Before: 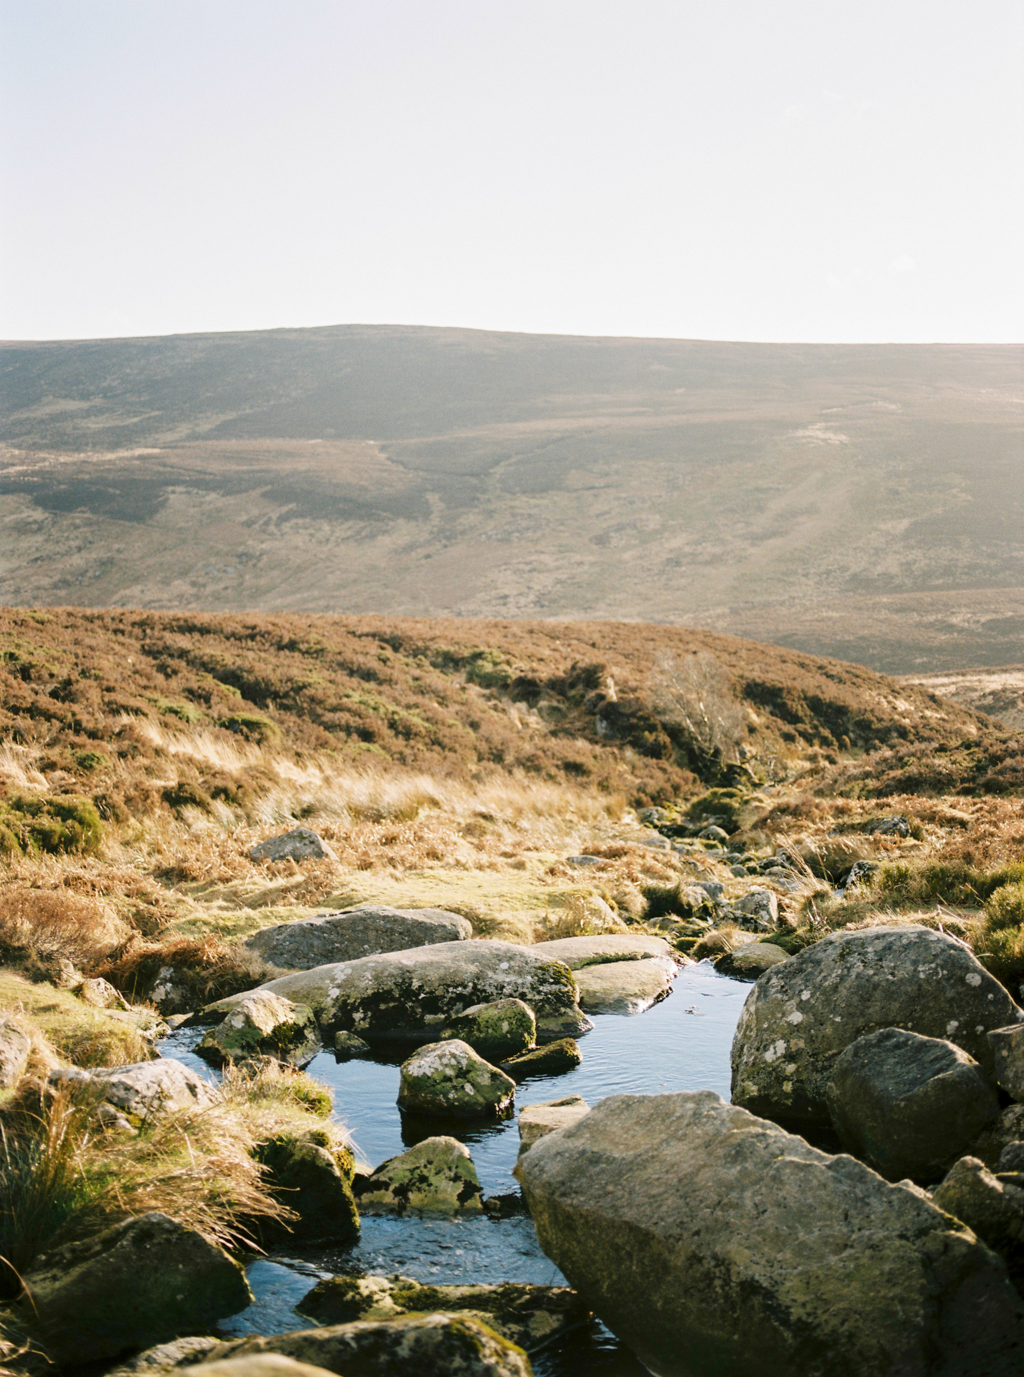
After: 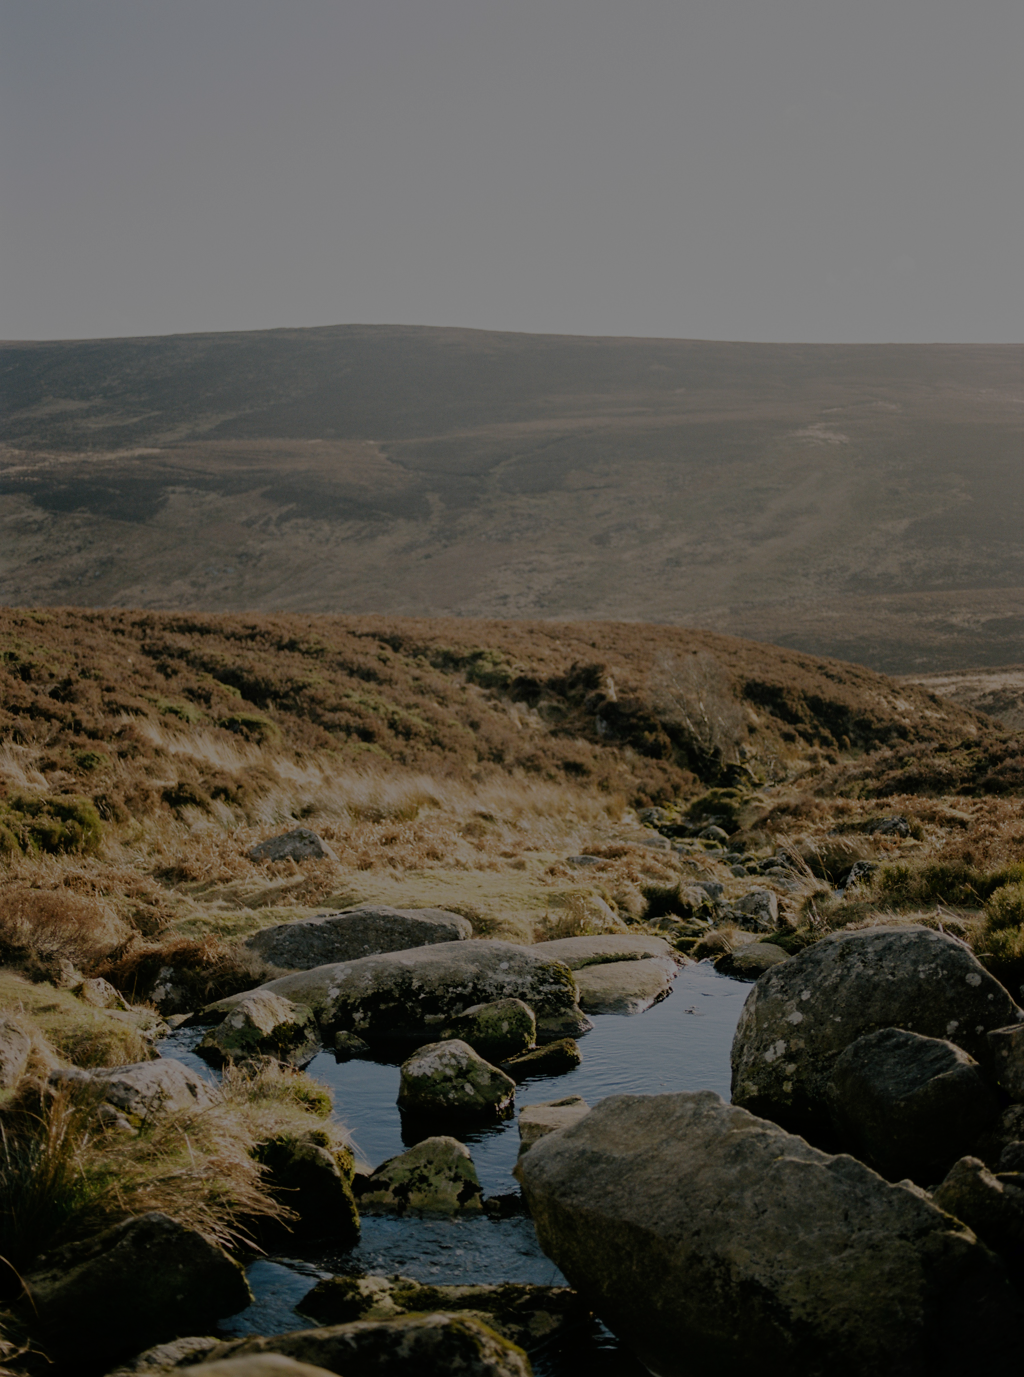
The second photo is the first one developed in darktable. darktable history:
exposure: exposure -2.002 EV, compensate highlight preservation false
filmic rgb: black relative exposure -11.35 EV, white relative exposure 3.22 EV, hardness 6.76, color science v6 (2022)
